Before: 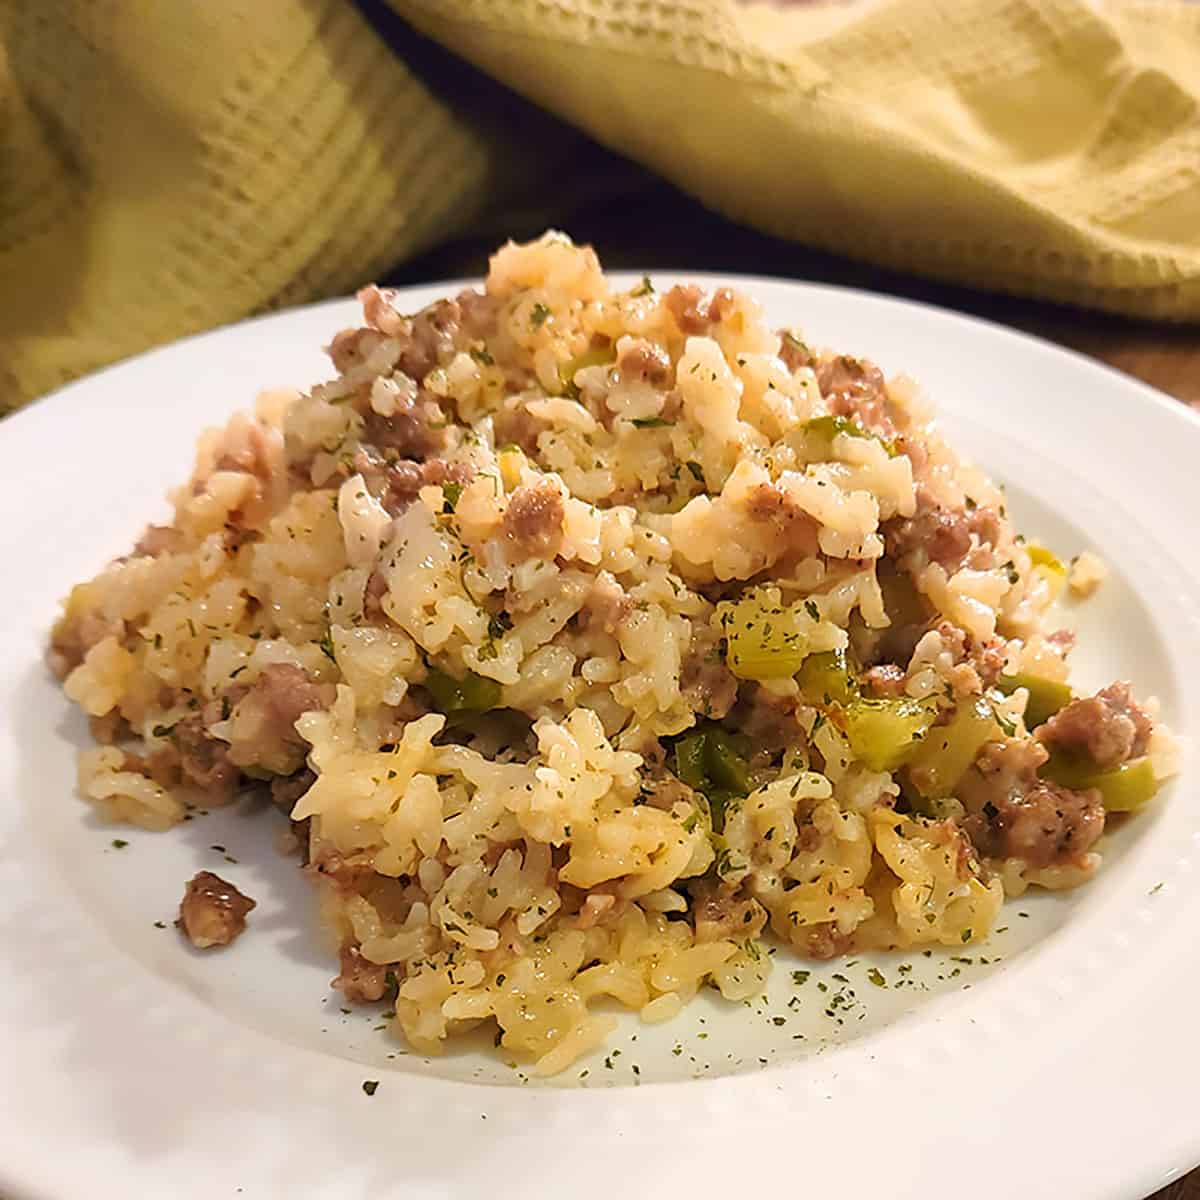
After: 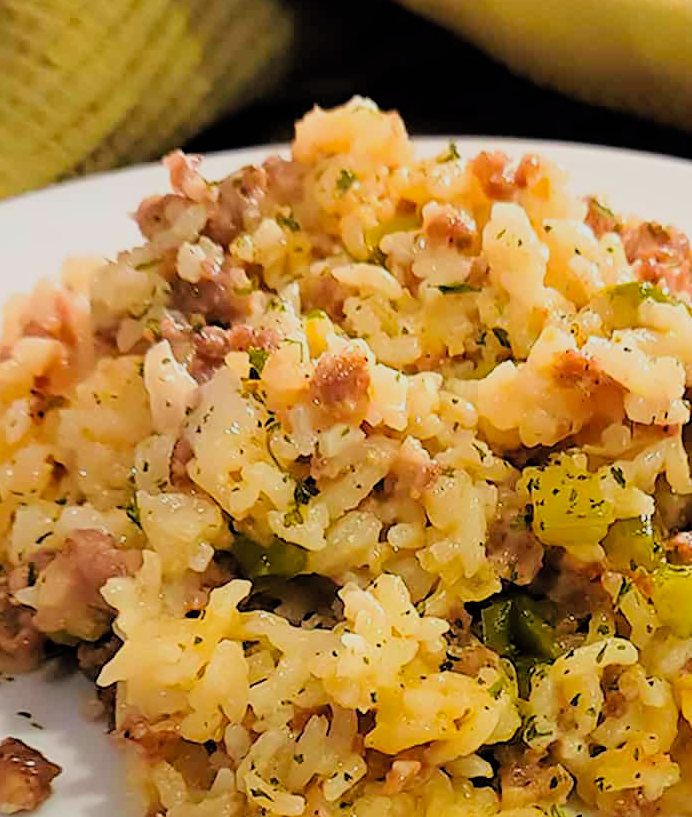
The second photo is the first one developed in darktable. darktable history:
crop: left 16.203%, top 11.187%, right 26.111%, bottom 20.681%
filmic rgb: black relative exposure -5.13 EV, white relative exposure 3.95 EV, hardness 2.88, contrast 1.097
color calibration: output R [0.948, 0.091, -0.04, 0], output G [-0.3, 1.384, -0.085, 0], output B [-0.108, 0.061, 1.08, 0], x 0.341, y 0.355, temperature 5152.65 K
tone equalizer: on, module defaults
contrast brightness saturation: contrast 0.035, brightness 0.065, saturation 0.122
